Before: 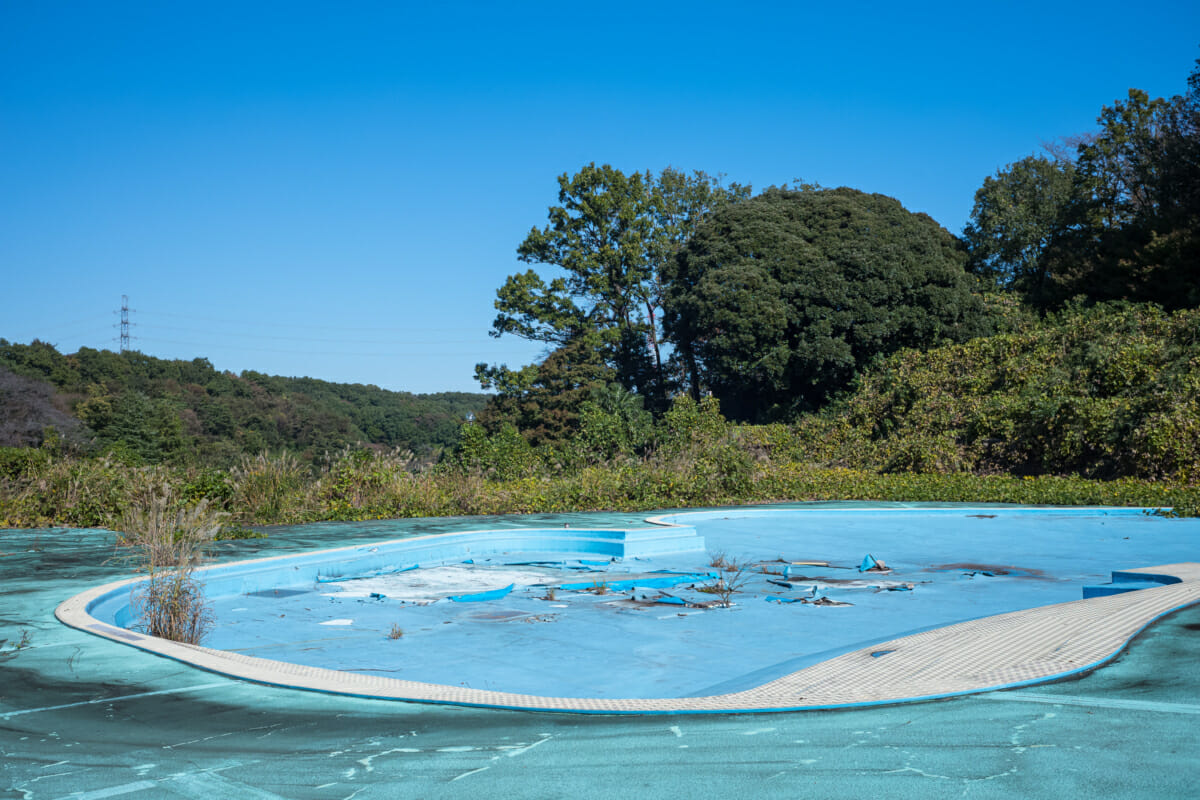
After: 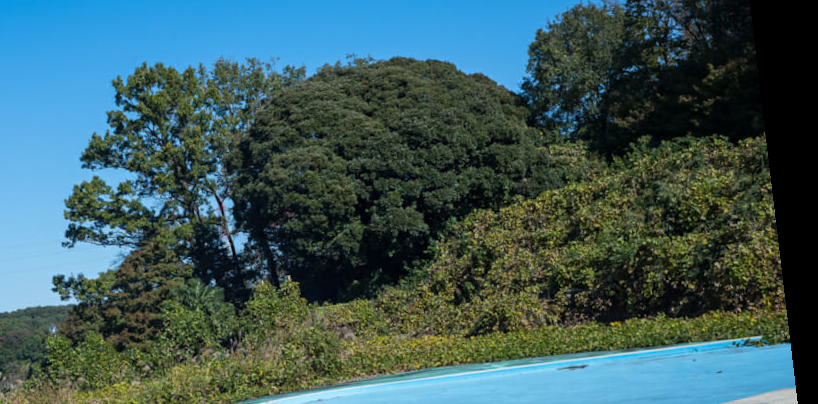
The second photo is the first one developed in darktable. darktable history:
crop: left 36.005%, top 18.293%, right 0.31%, bottom 38.444%
rotate and perspective: rotation -6.83°, automatic cropping off
